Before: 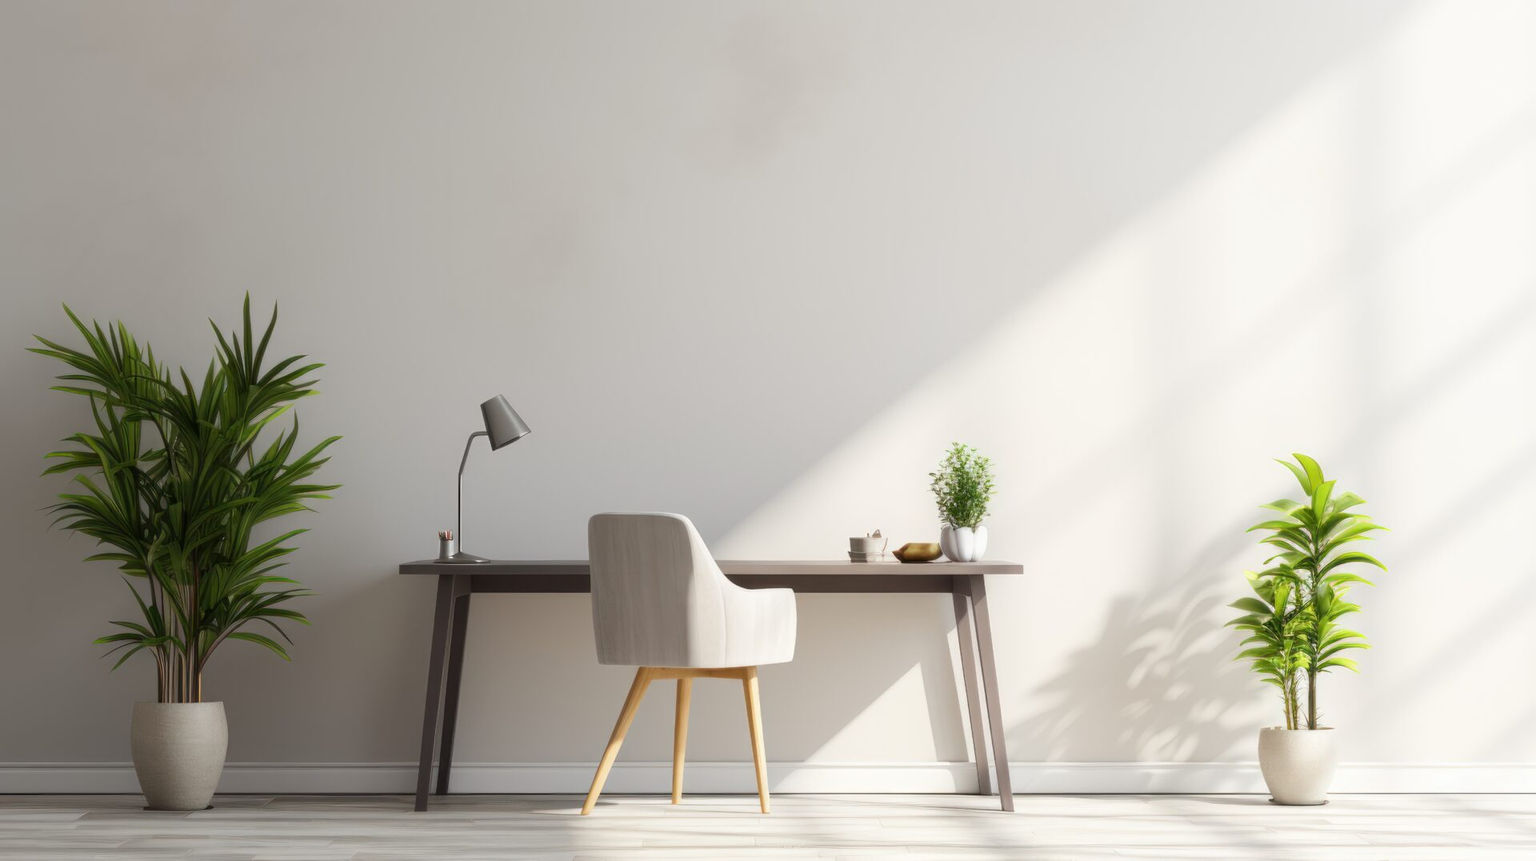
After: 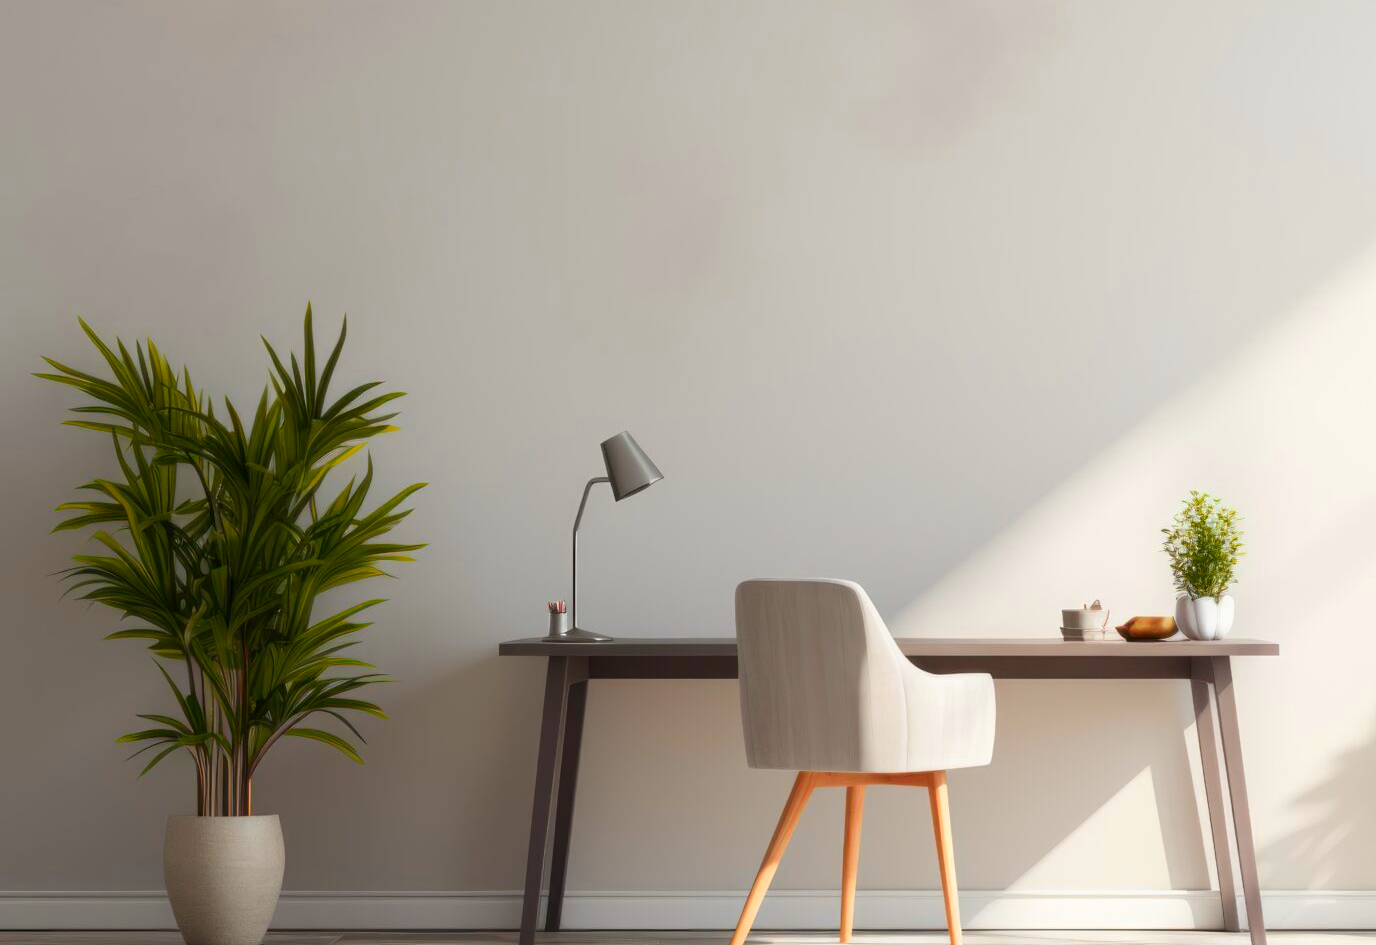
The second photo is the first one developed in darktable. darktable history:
crop: top 5.803%, right 27.864%, bottom 5.804%
color zones: curves: ch1 [(0.24, 0.629) (0.75, 0.5)]; ch2 [(0.255, 0.454) (0.745, 0.491)], mix 102.12%
